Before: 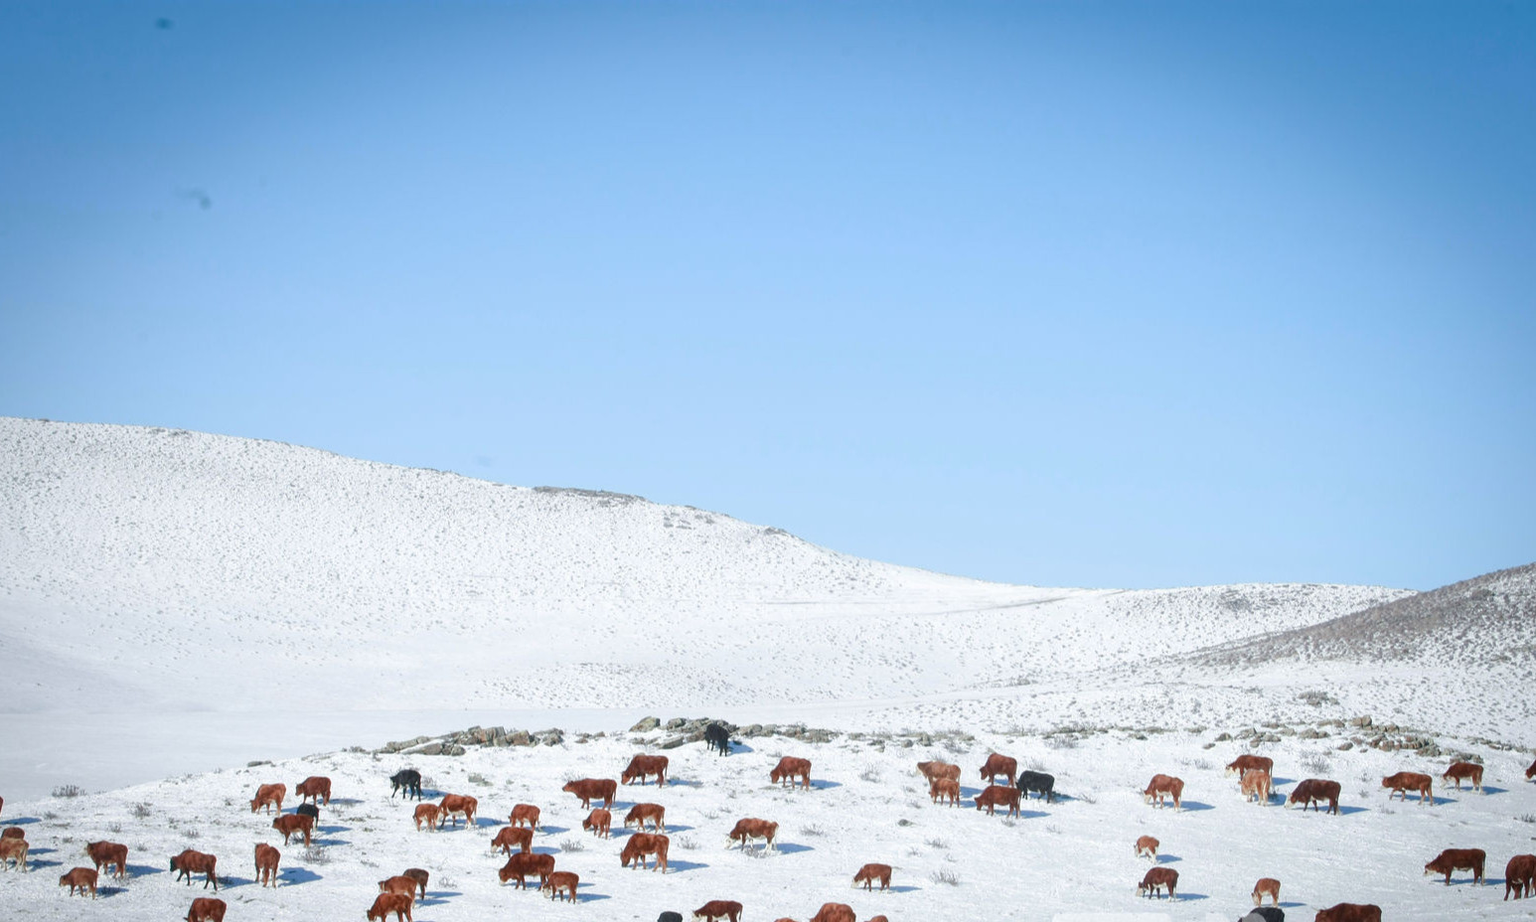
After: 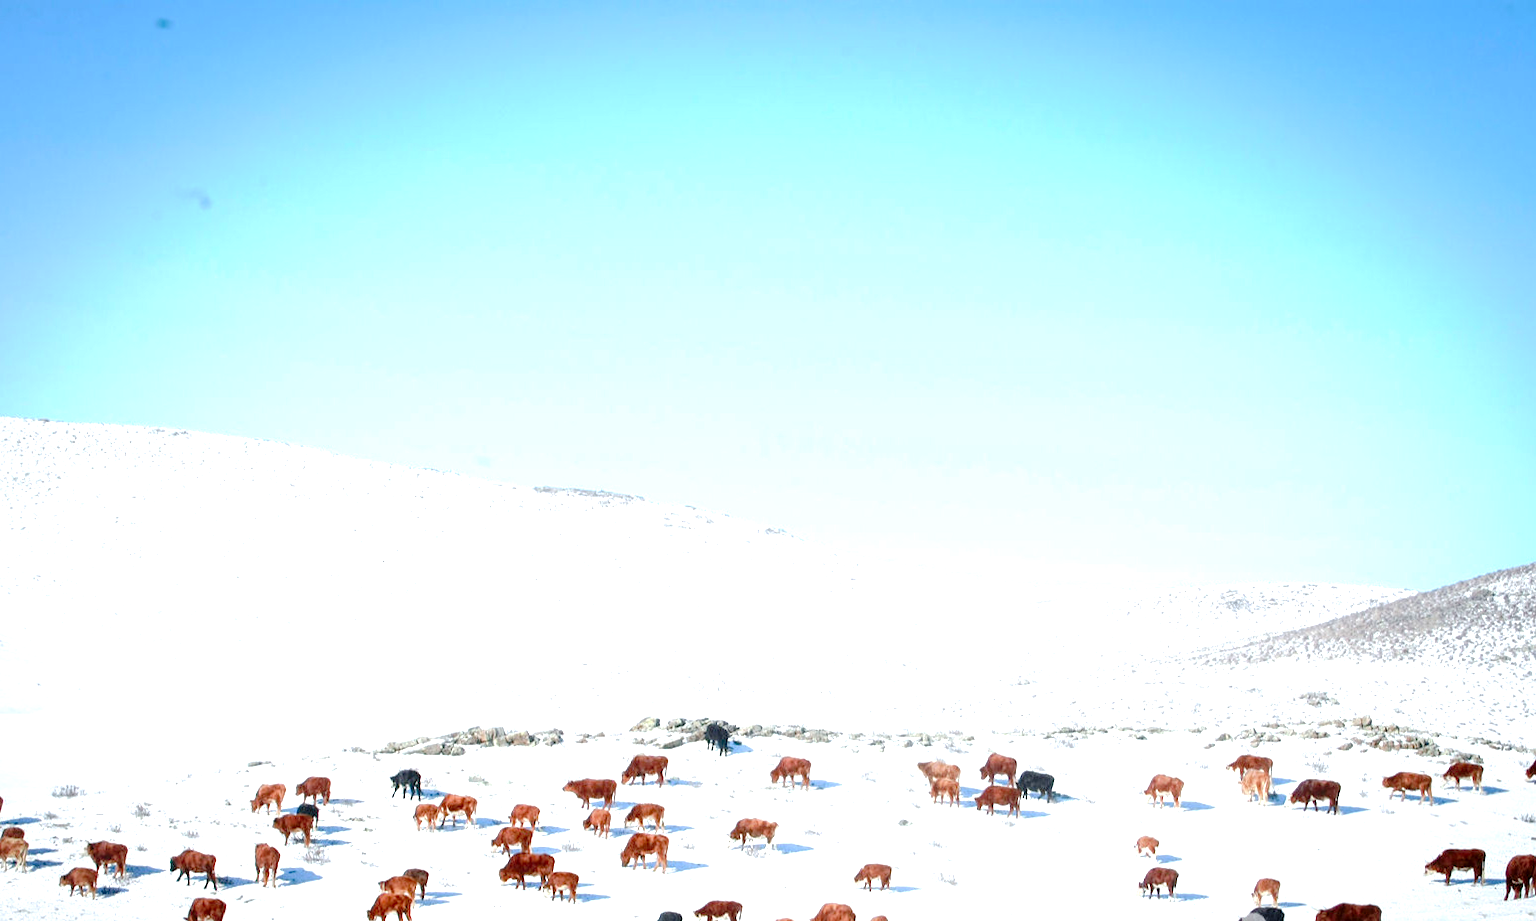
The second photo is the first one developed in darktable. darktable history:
exposure: black level correction 0.01, exposure 1 EV, compensate highlight preservation false
tone curve: curves: ch0 [(0, 0) (0.003, 0.005) (0.011, 0.006) (0.025, 0.013) (0.044, 0.027) (0.069, 0.042) (0.1, 0.06) (0.136, 0.085) (0.177, 0.118) (0.224, 0.171) (0.277, 0.239) (0.335, 0.314) (0.399, 0.394) (0.468, 0.473) (0.543, 0.552) (0.623, 0.64) (0.709, 0.718) (0.801, 0.801) (0.898, 0.882) (1, 1)], preserve colors none
